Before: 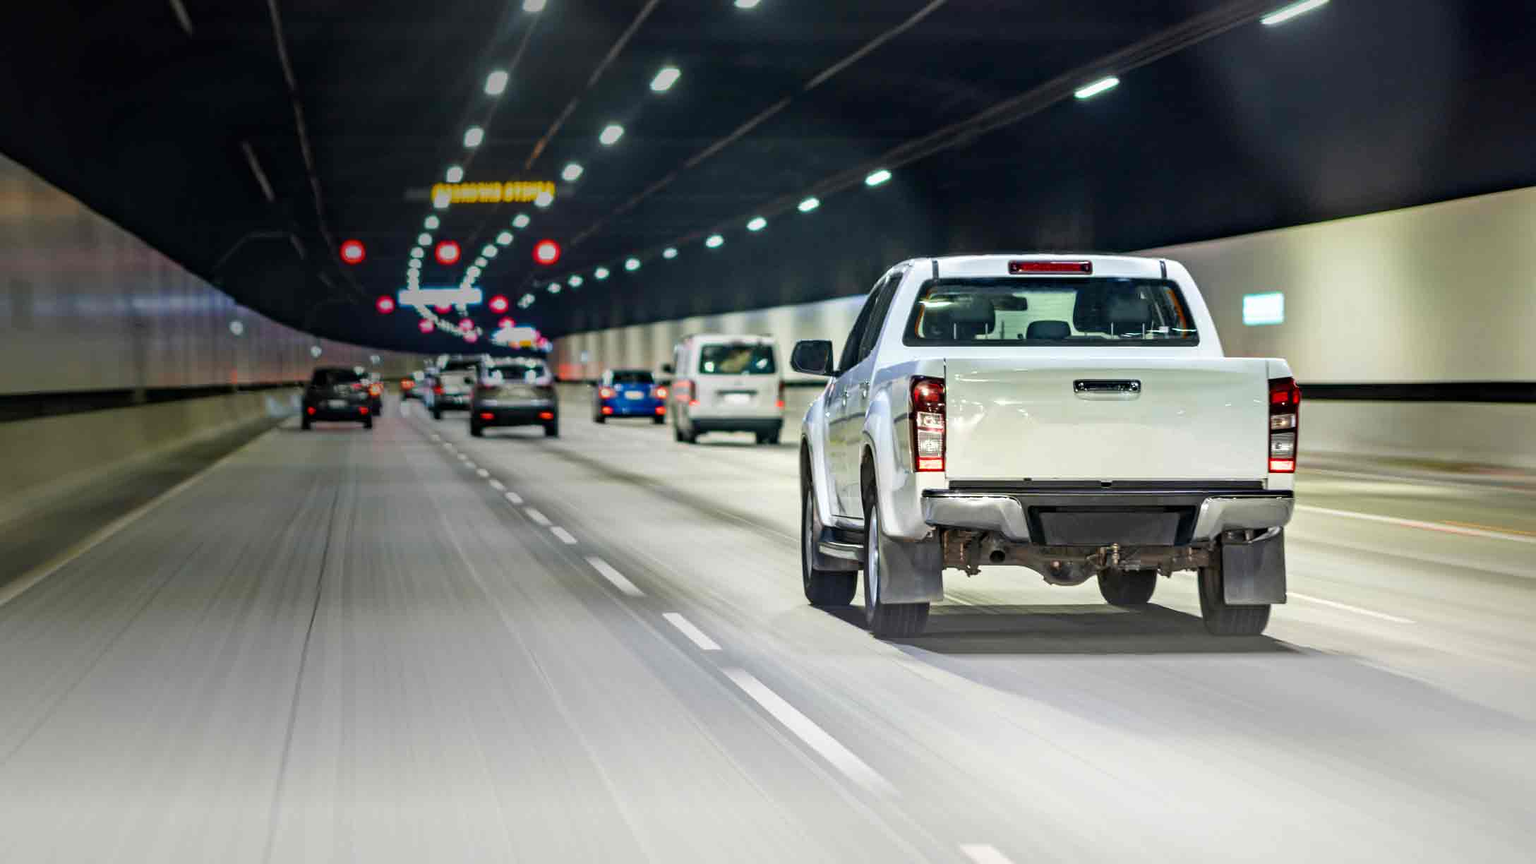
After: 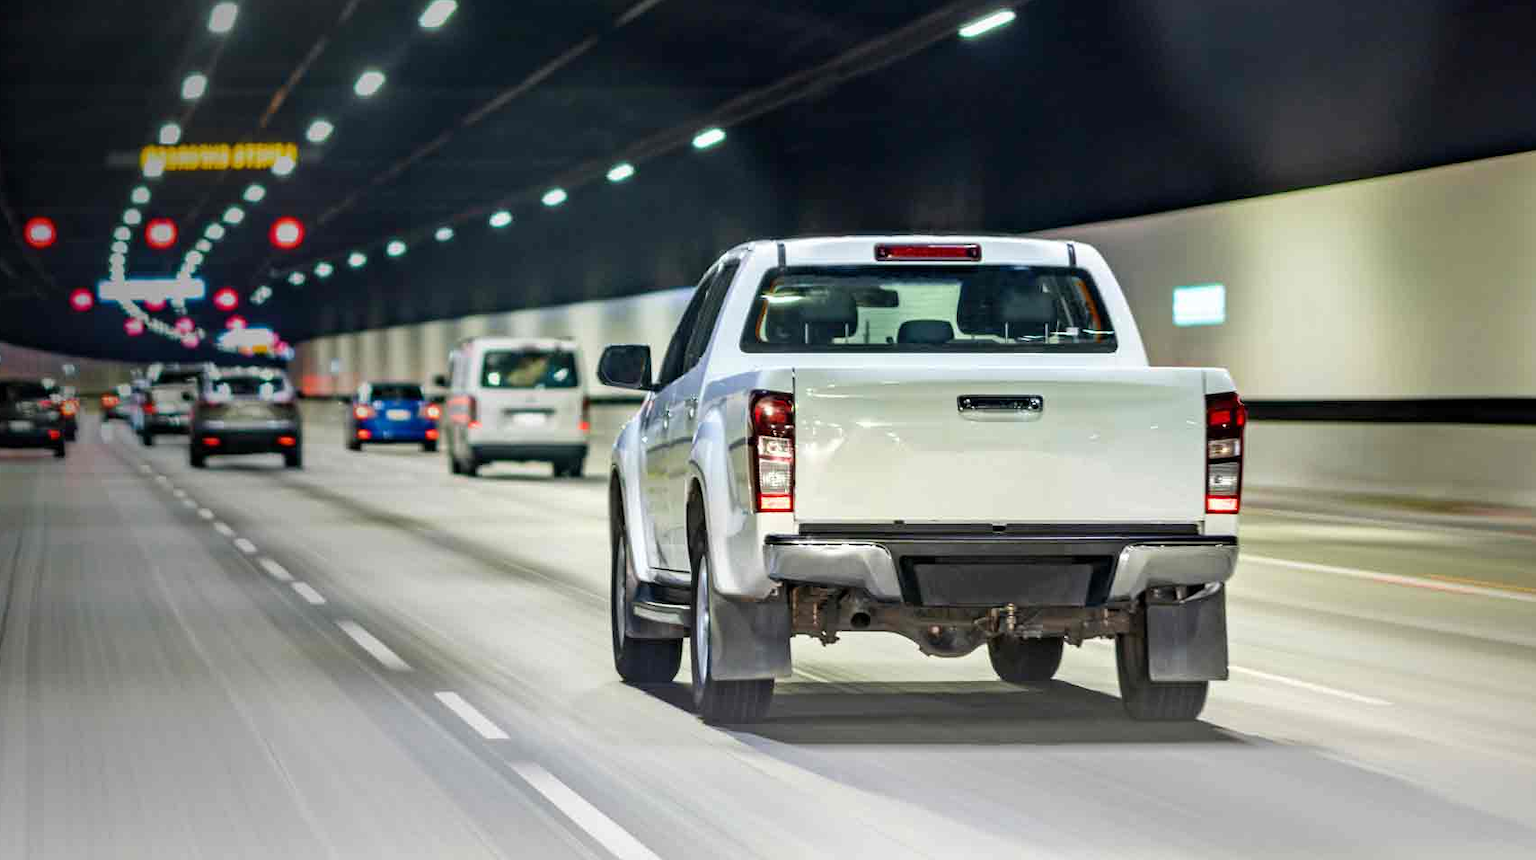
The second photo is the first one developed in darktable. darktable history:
crop and rotate: left 20.931%, top 8.087%, right 0.454%, bottom 13.614%
